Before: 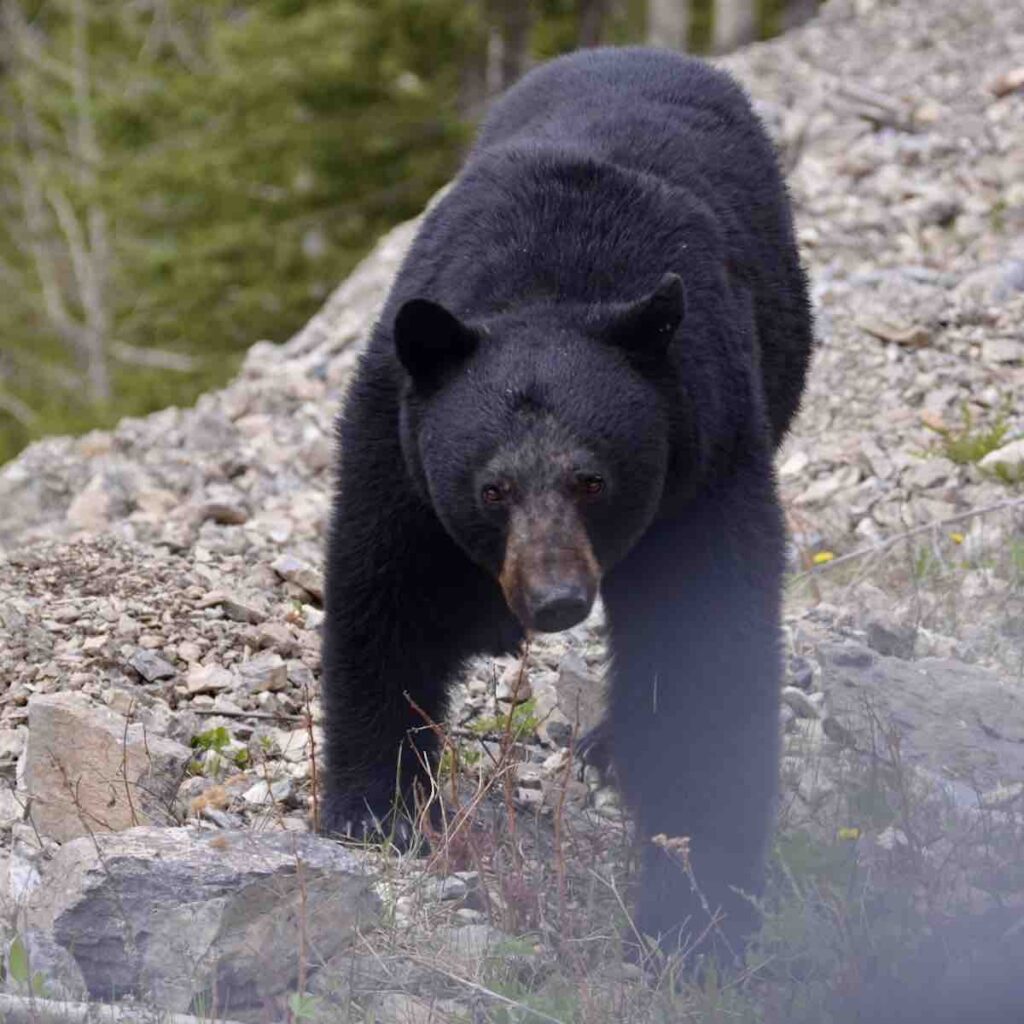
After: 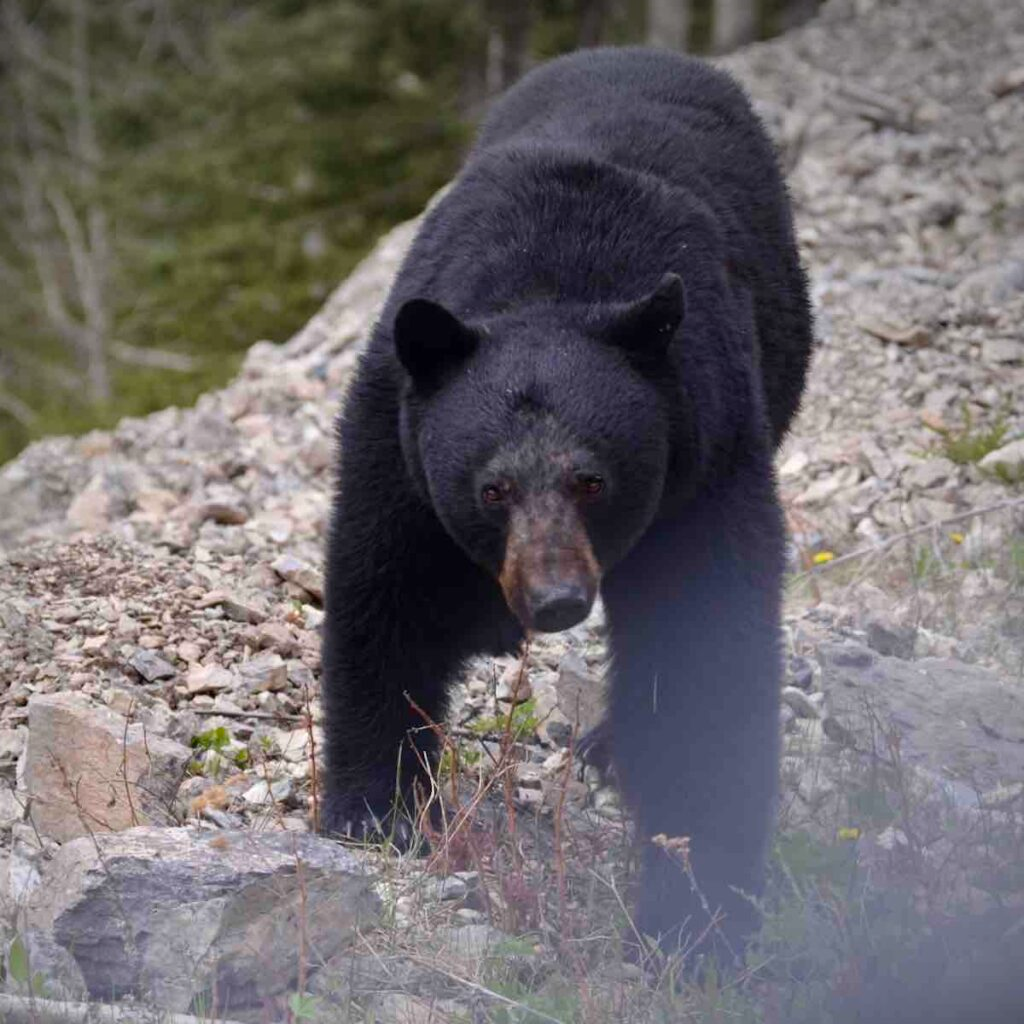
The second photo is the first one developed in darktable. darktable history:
vignetting: fall-off radius 70.24%, center (-0.025, 0.399), automatic ratio true
